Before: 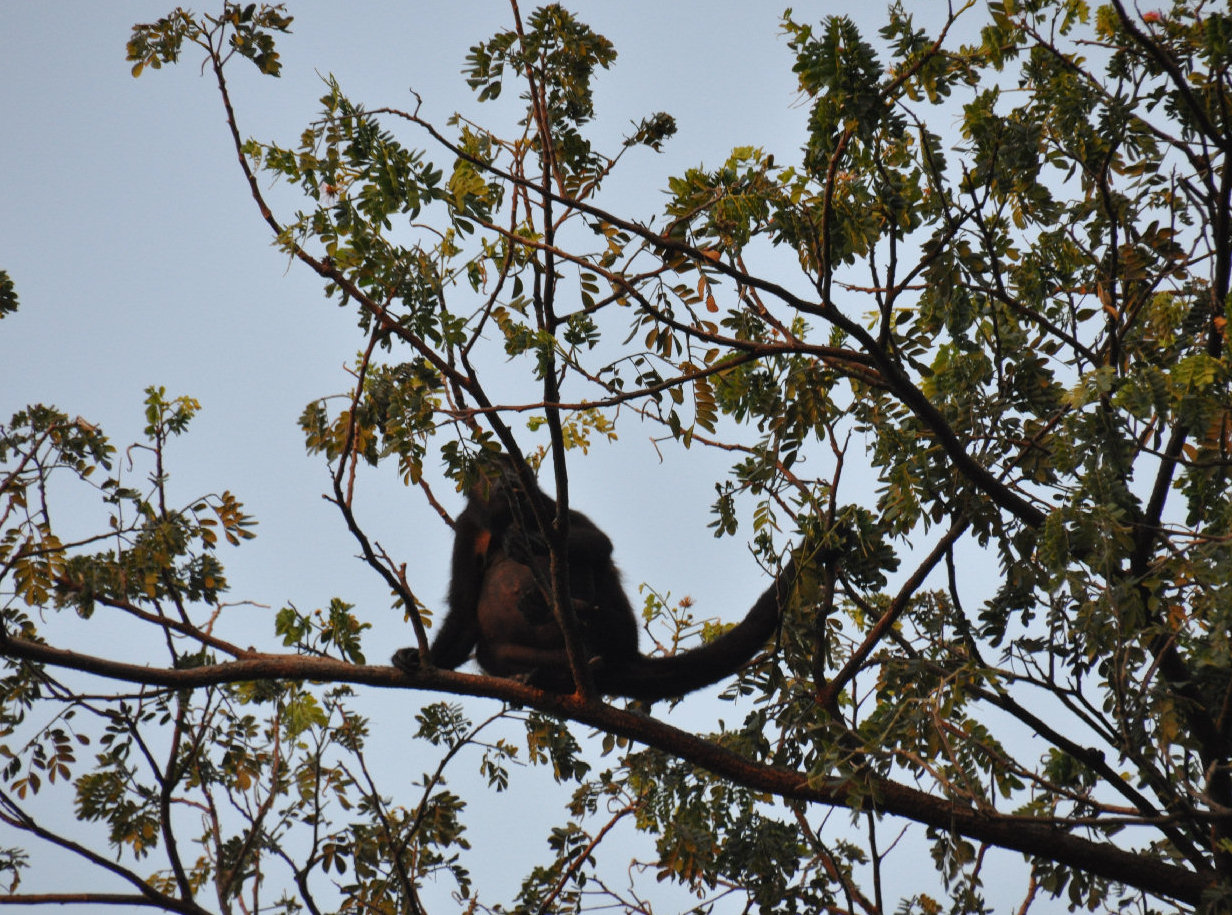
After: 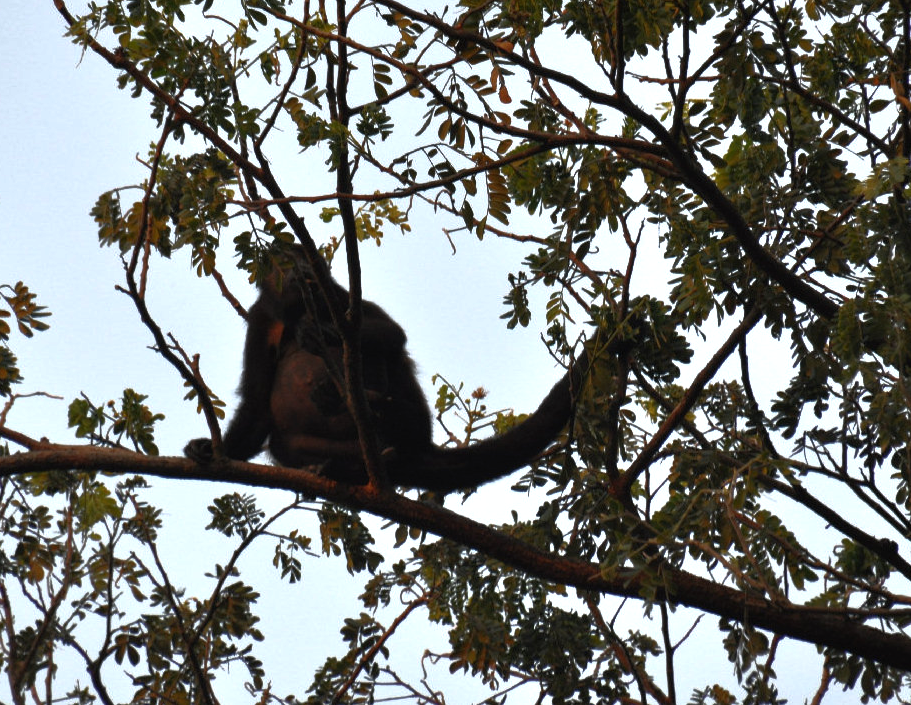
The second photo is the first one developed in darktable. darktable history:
crop: left 16.871%, top 22.857%, right 9.116%
exposure: black level correction 0, exposure 0.7 EV, compensate exposure bias true, compensate highlight preservation false
base curve: curves: ch0 [(0, 0) (0.564, 0.291) (0.802, 0.731) (1, 1)]
